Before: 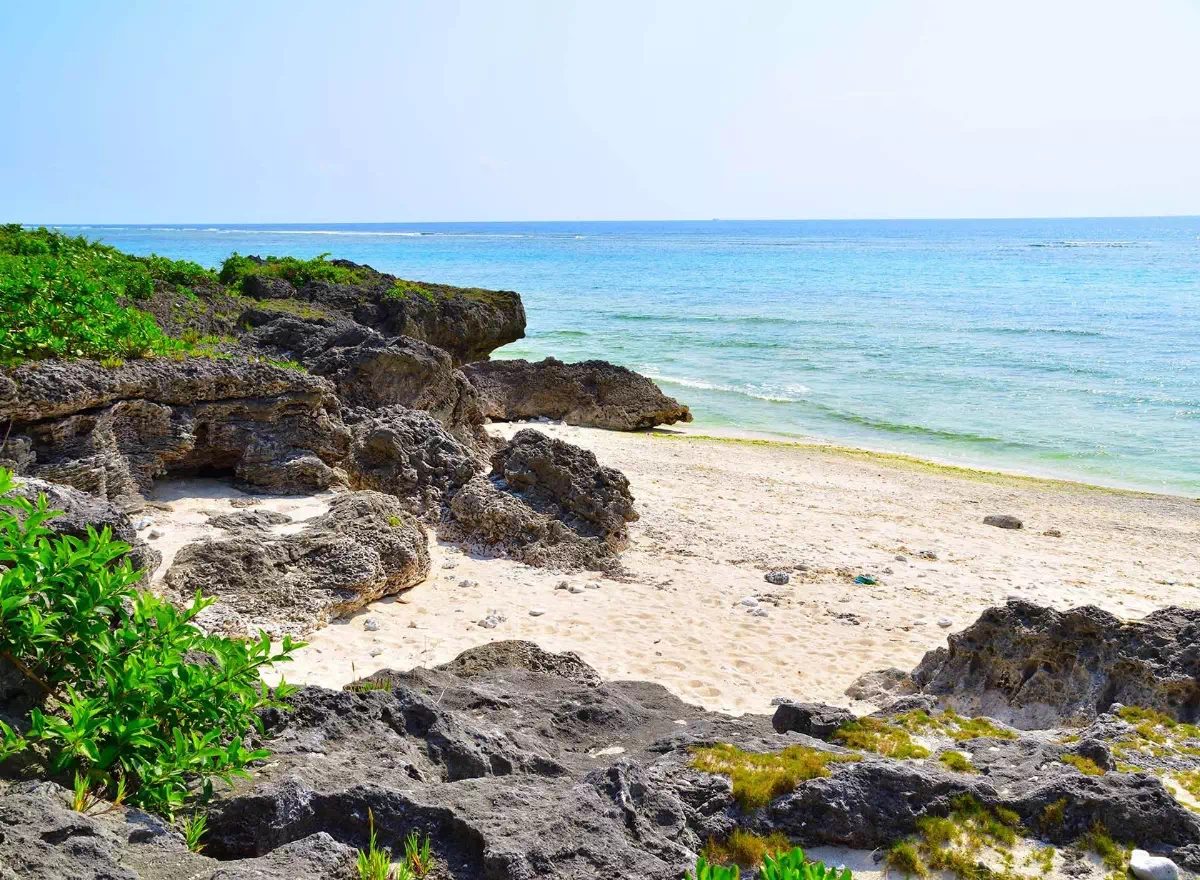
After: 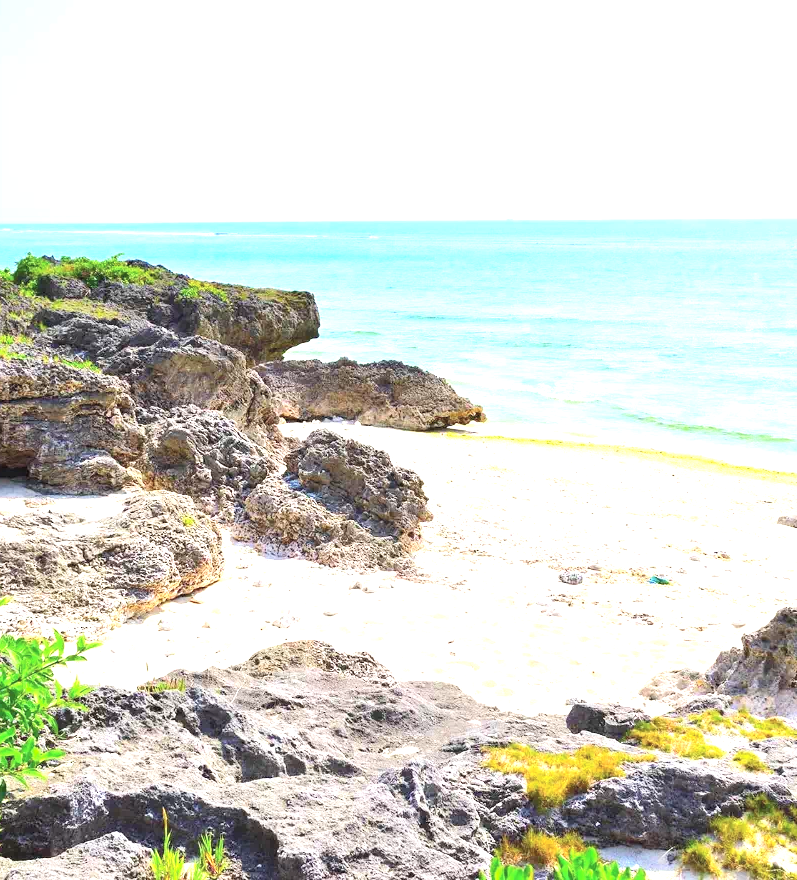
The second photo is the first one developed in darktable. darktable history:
crop: left 17.219%, right 16.351%
contrast brightness saturation: contrast 0.138, brightness 0.22
exposure: black level correction 0, exposure 1.28 EV, compensate highlight preservation false
